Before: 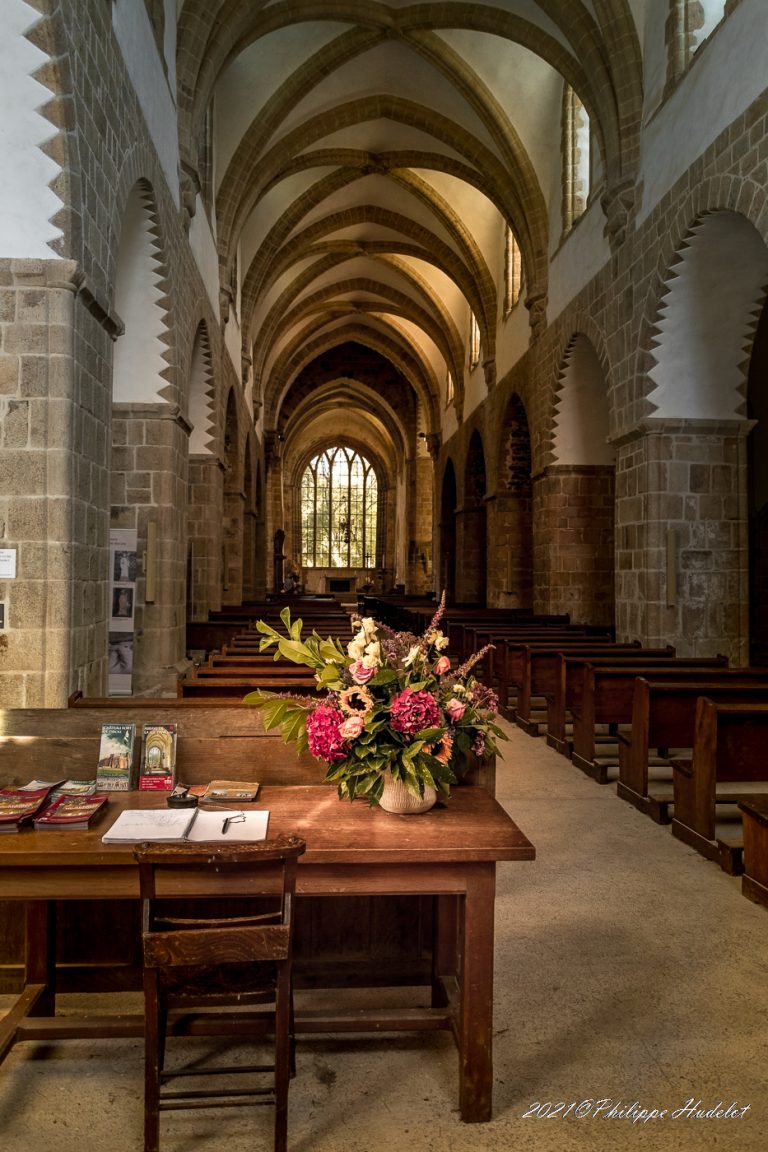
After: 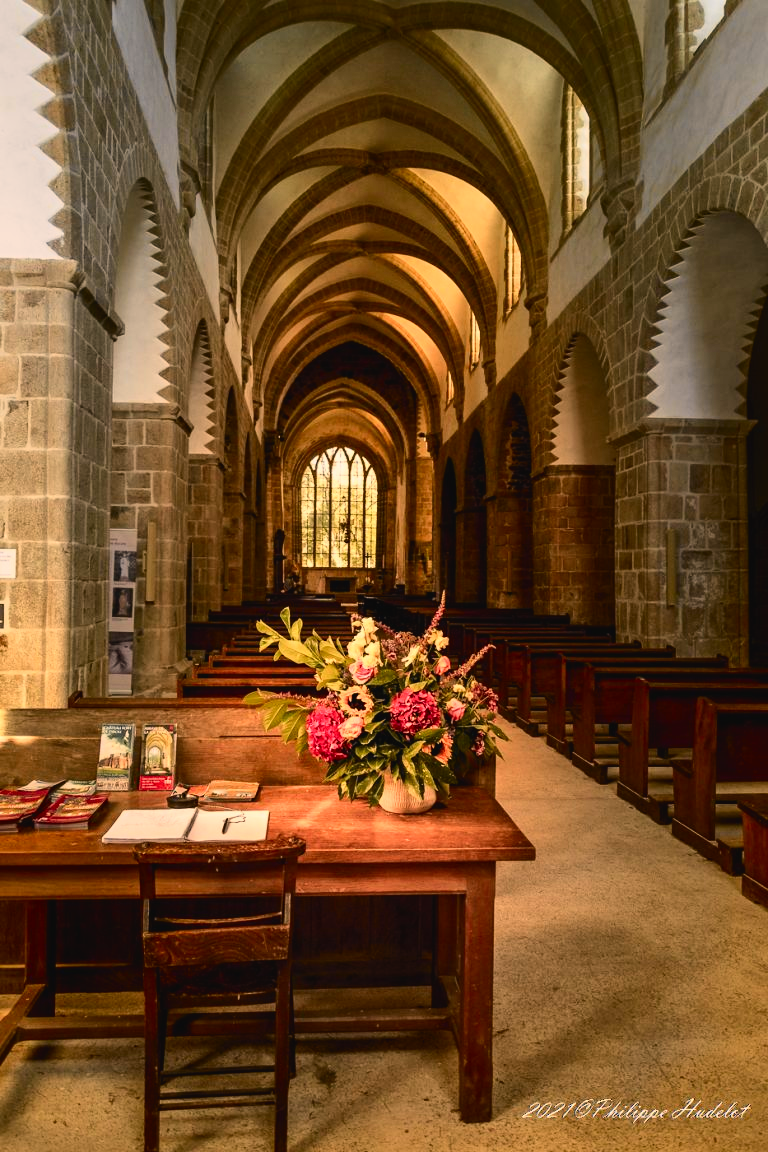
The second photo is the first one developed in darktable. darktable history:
white balance: red 1.127, blue 0.943
tone curve: curves: ch0 [(0, 0.028) (0.037, 0.05) (0.123, 0.114) (0.19, 0.176) (0.269, 0.27) (0.48, 0.57) (0.595, 0.695) (0.718, 0.823) (0.855, 0.913) (1, 0.982)]; ch1 [(0, 0) (0.243, 0.245) (0.422, 0.415) (0.493, 0.495) (0.508, 0.506) (0.536, 0.538) (0.569, 0.58) (0.611, 0.644) (0.769, 0.807) (1, 1)]; ch2 [(0, 0) (0.249, 0.216) (0.349, 0.321) (0.424, 0.442) (0.476, 0.483) (0.498, 0.499) (0.517, 0.519) (0.532, 0.547) (0.569, 0.608) (0.614, 0.661) (0.706, 0.75) (0.808, 0.809) (0.991, 0.968)], color space Lab, independent channels, preserve colors none
